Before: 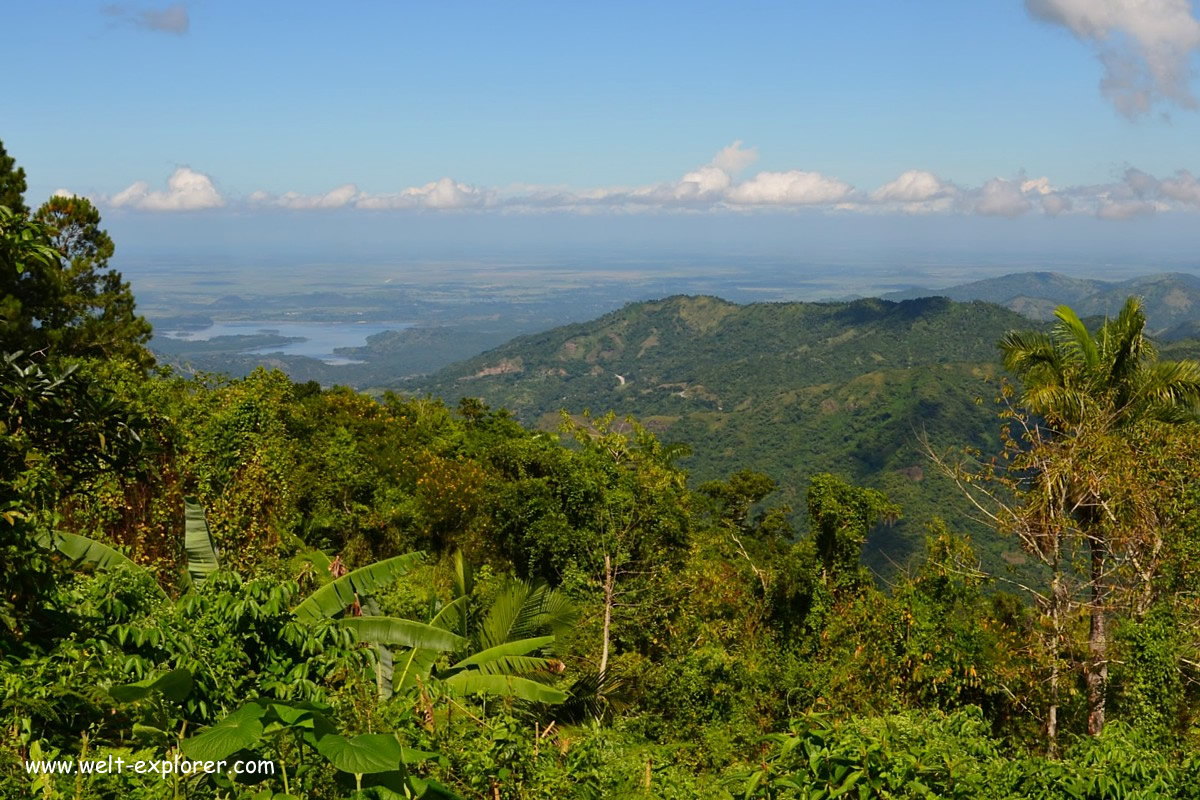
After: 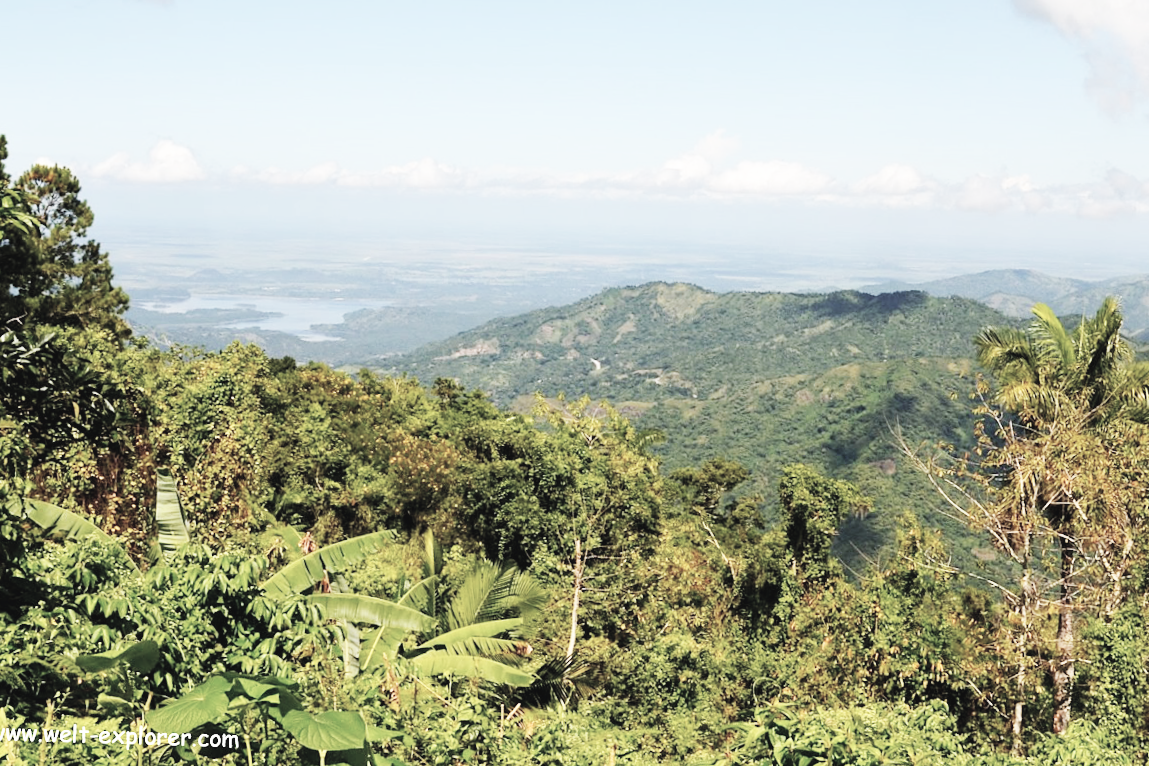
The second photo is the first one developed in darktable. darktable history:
crop and rotate: angle -1.69°
base curve: curves: ch0 [(0, 0.003) (0.001, 0.002) (0.006, 0.004) (0.02, 0.022) (0.048, 0.086) (0.094, 0.234) (0.162, 0.431) (0.258, 0.629) (0.385, 0.8) (0.548, 0.918) (0.751, 0.988) (1, 1)], preserve colors none
color balance: mode lift, gamma, gain (sRGB)
contrast brightness saturation: brightness 0.18, saturation -0.5
